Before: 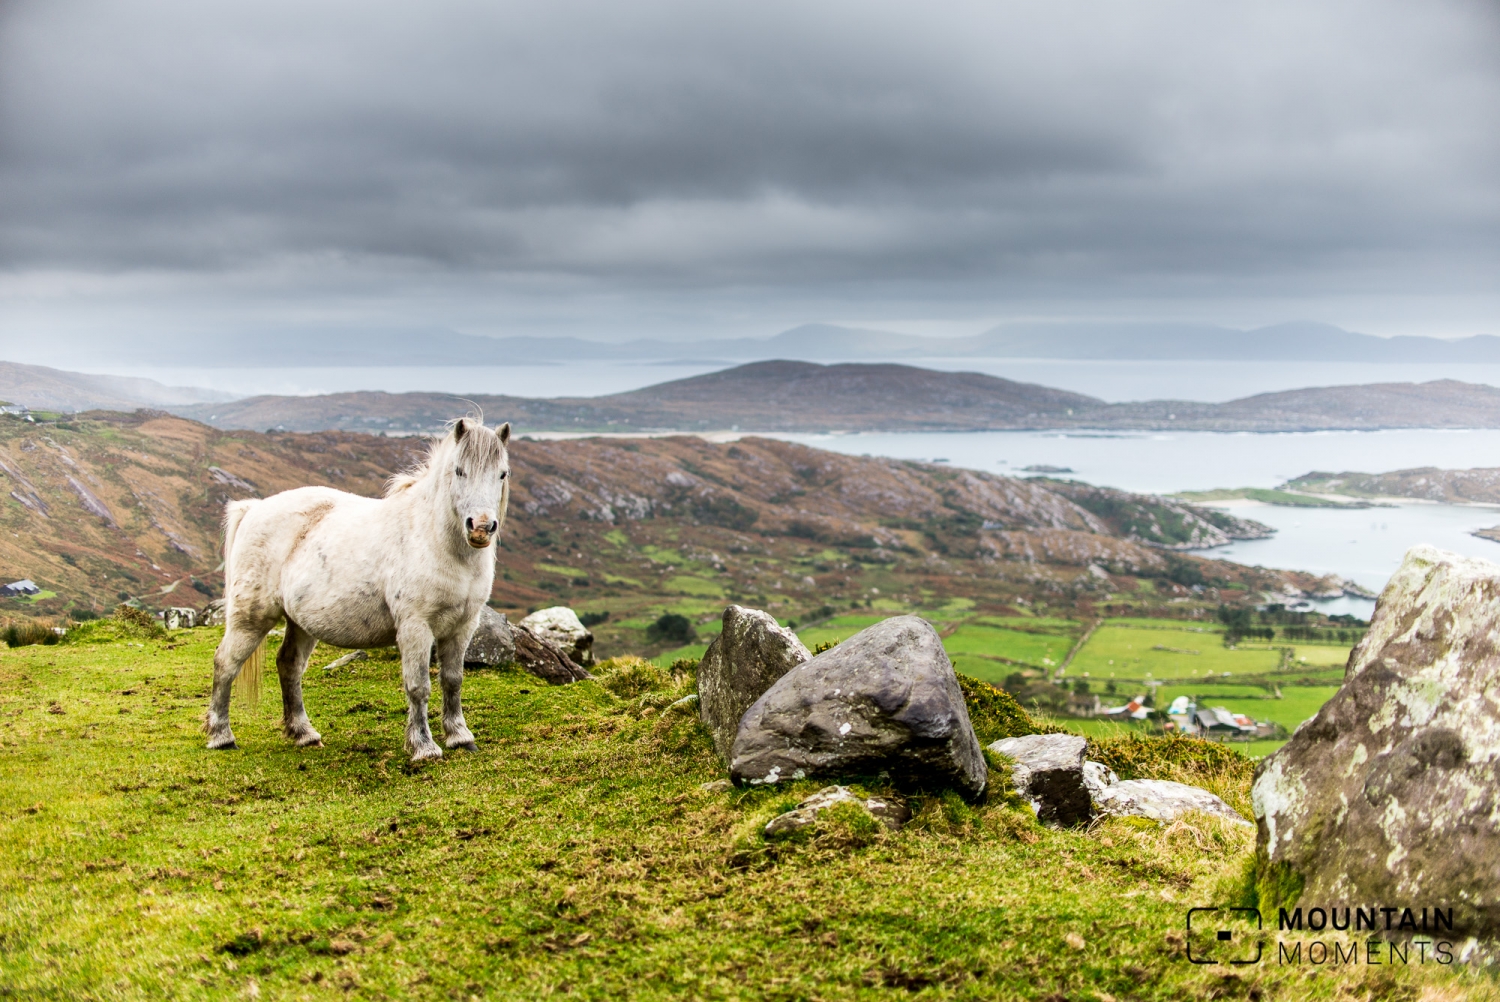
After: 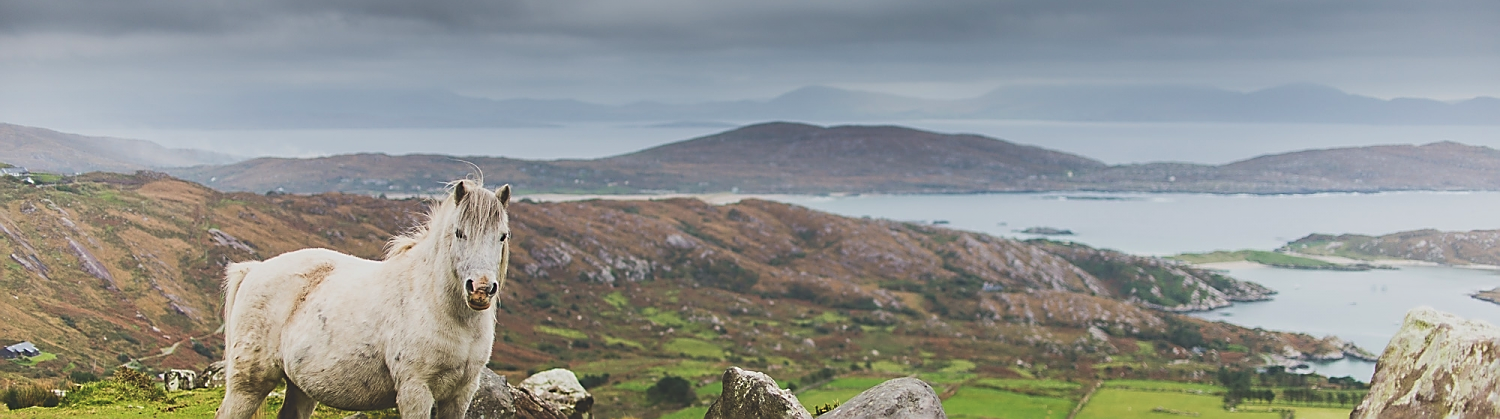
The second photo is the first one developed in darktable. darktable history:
exposure: black level correction -0.036, exposure -0.497 EV, compensate highlight preservation false
crop and rotate: top 23.84%, bottom 34.294%
sharpen: radius 1.4, amount 1.25, threshold 0.7
velvia: on, module defaults
